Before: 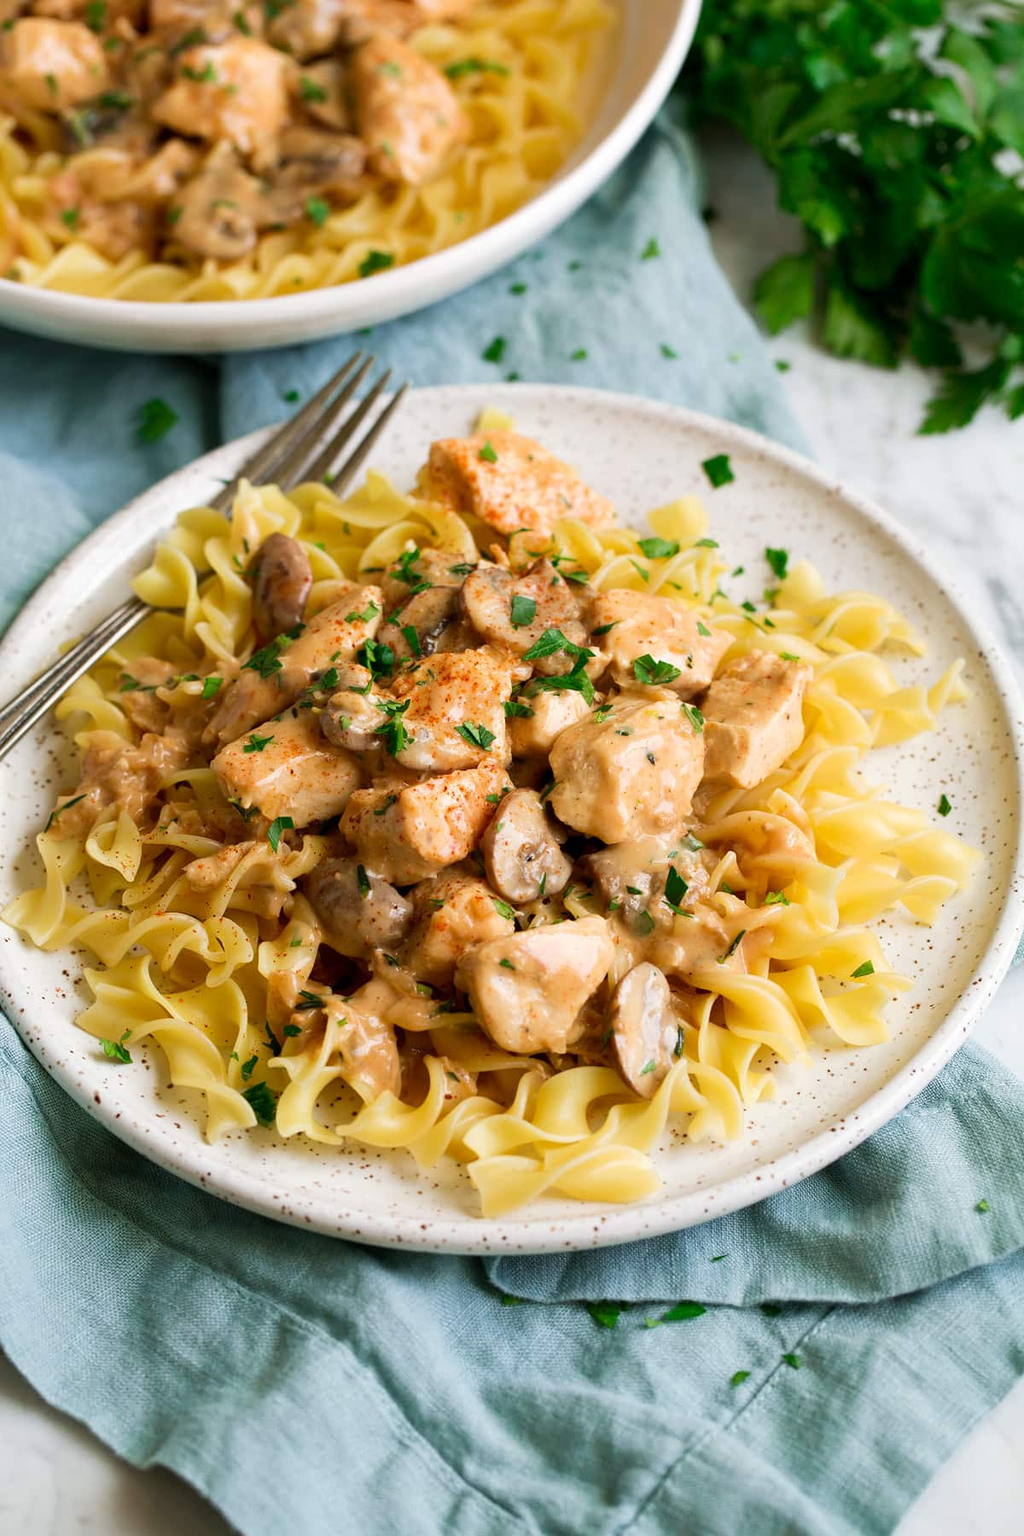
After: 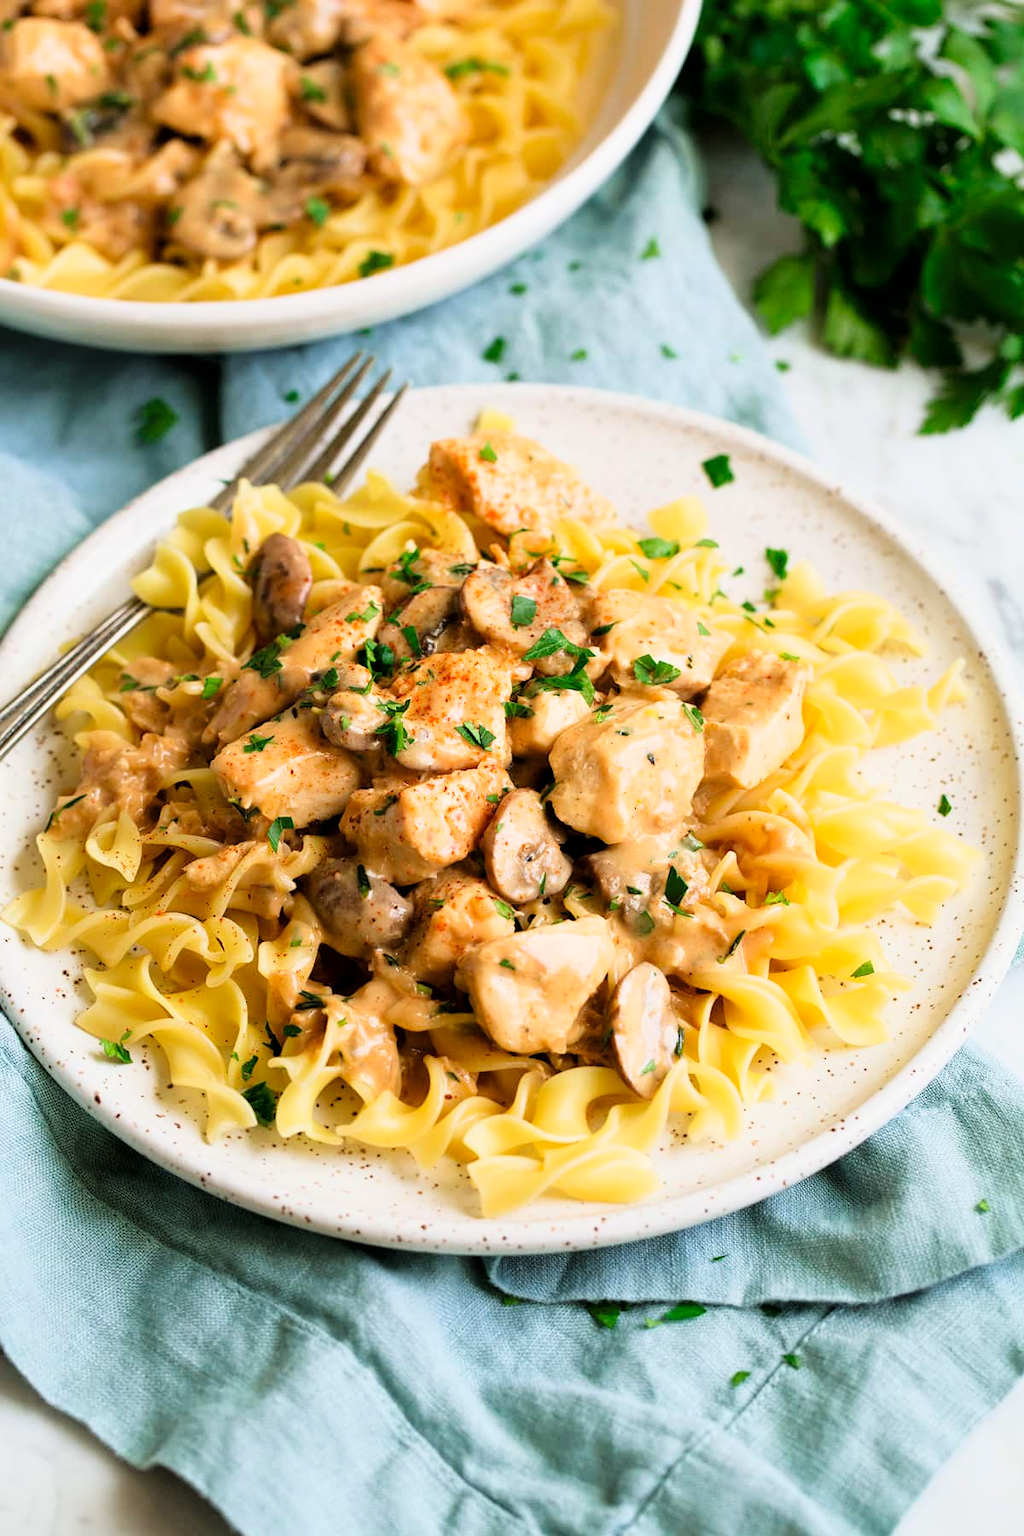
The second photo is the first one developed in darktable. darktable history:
tone curve: curves: ch0 [(0, 0) (0.062, 0.023) (0.168, 0.142) (0.359, 0.419) (0.469, 0.544) (0.634, 0.722) (0.839, 0.909) (0.998, 0.978)]; ch1 [(0, 0) (0.437, 0.408) (0.472, 0.47) (0.502, 0.504) (0.527, 0.546) (0.568, 0.619) (0.608, 0.665) (0.669, 0.748) (0.859, 0.899) (1, 1)]; ch2 [(0, 0) (0.33, 0.301) (0.421, 0.443) (0.473, 0.498) (0.509, 0.5) (0.535, 0.564) (0.575, 0.625) (0.608, 0.667) (1, 1)], color space Lab, linked channels, preserve colors none
